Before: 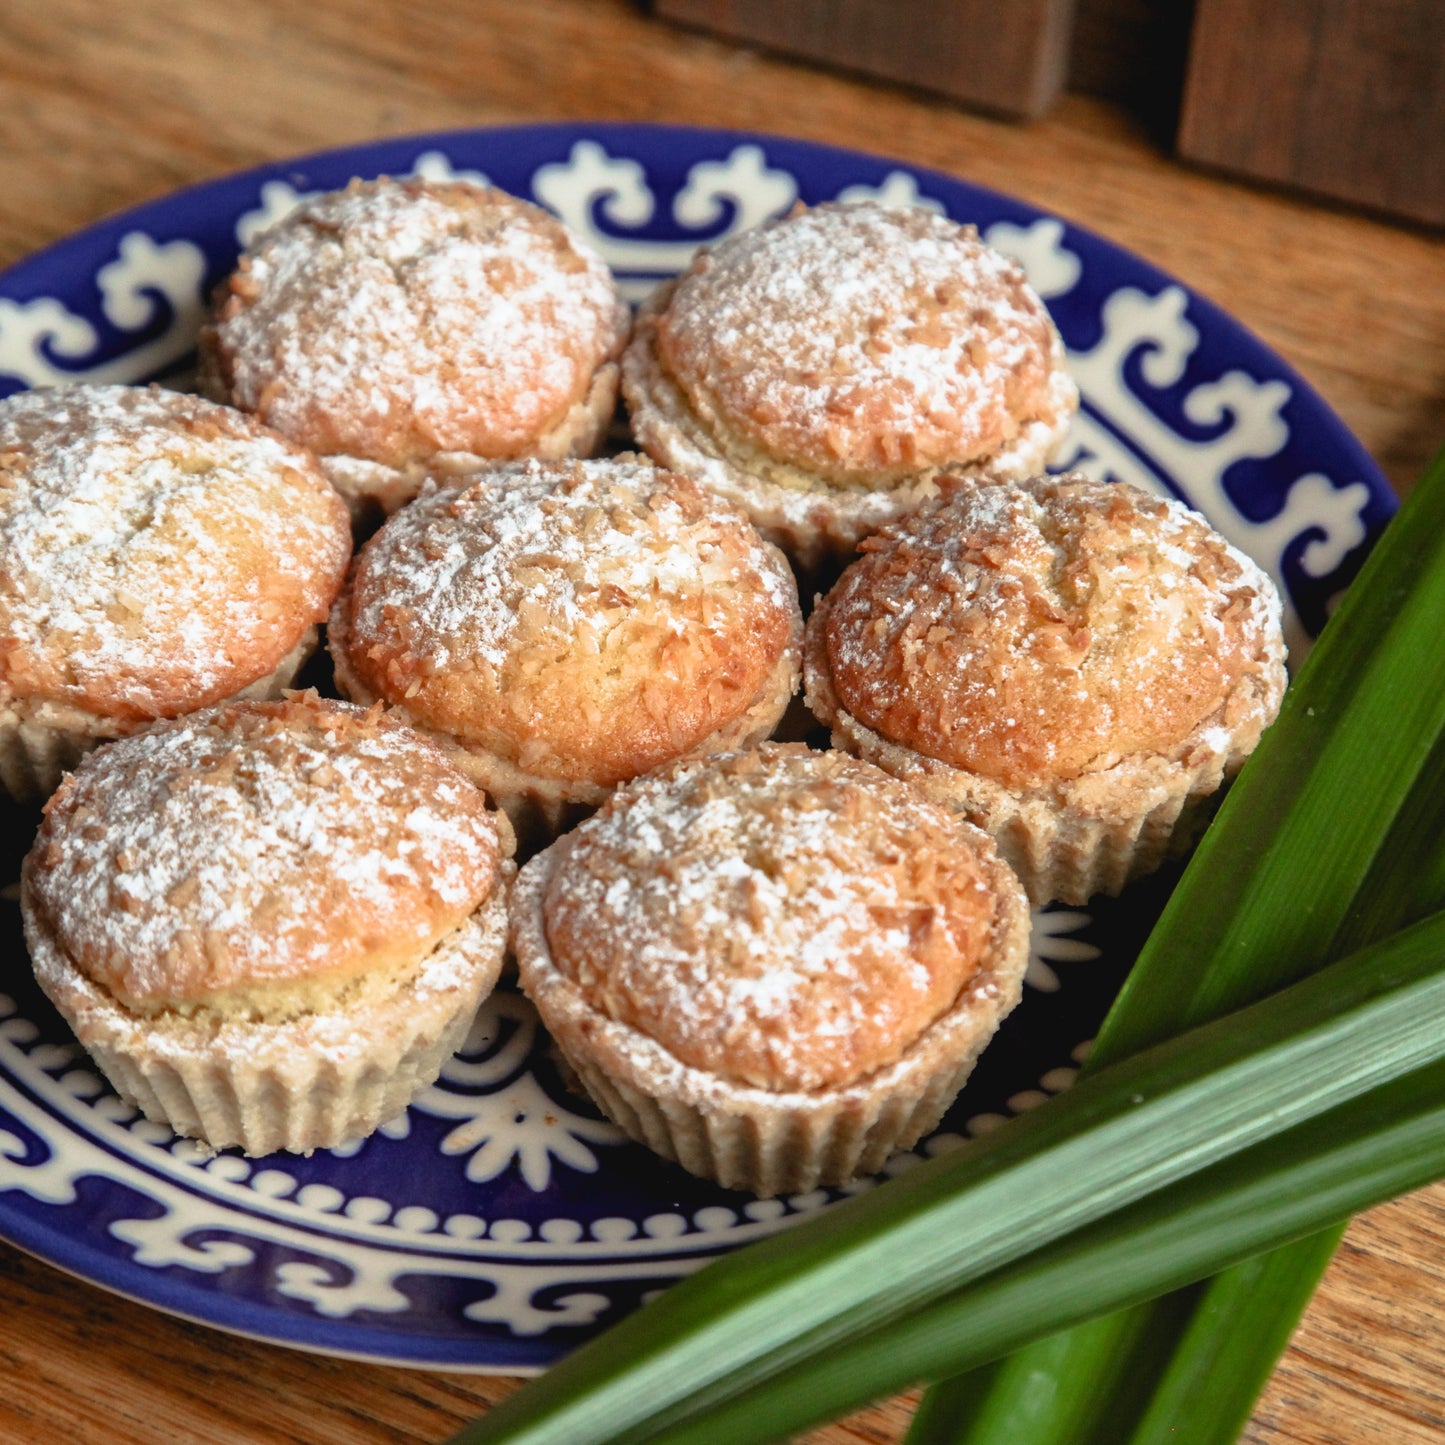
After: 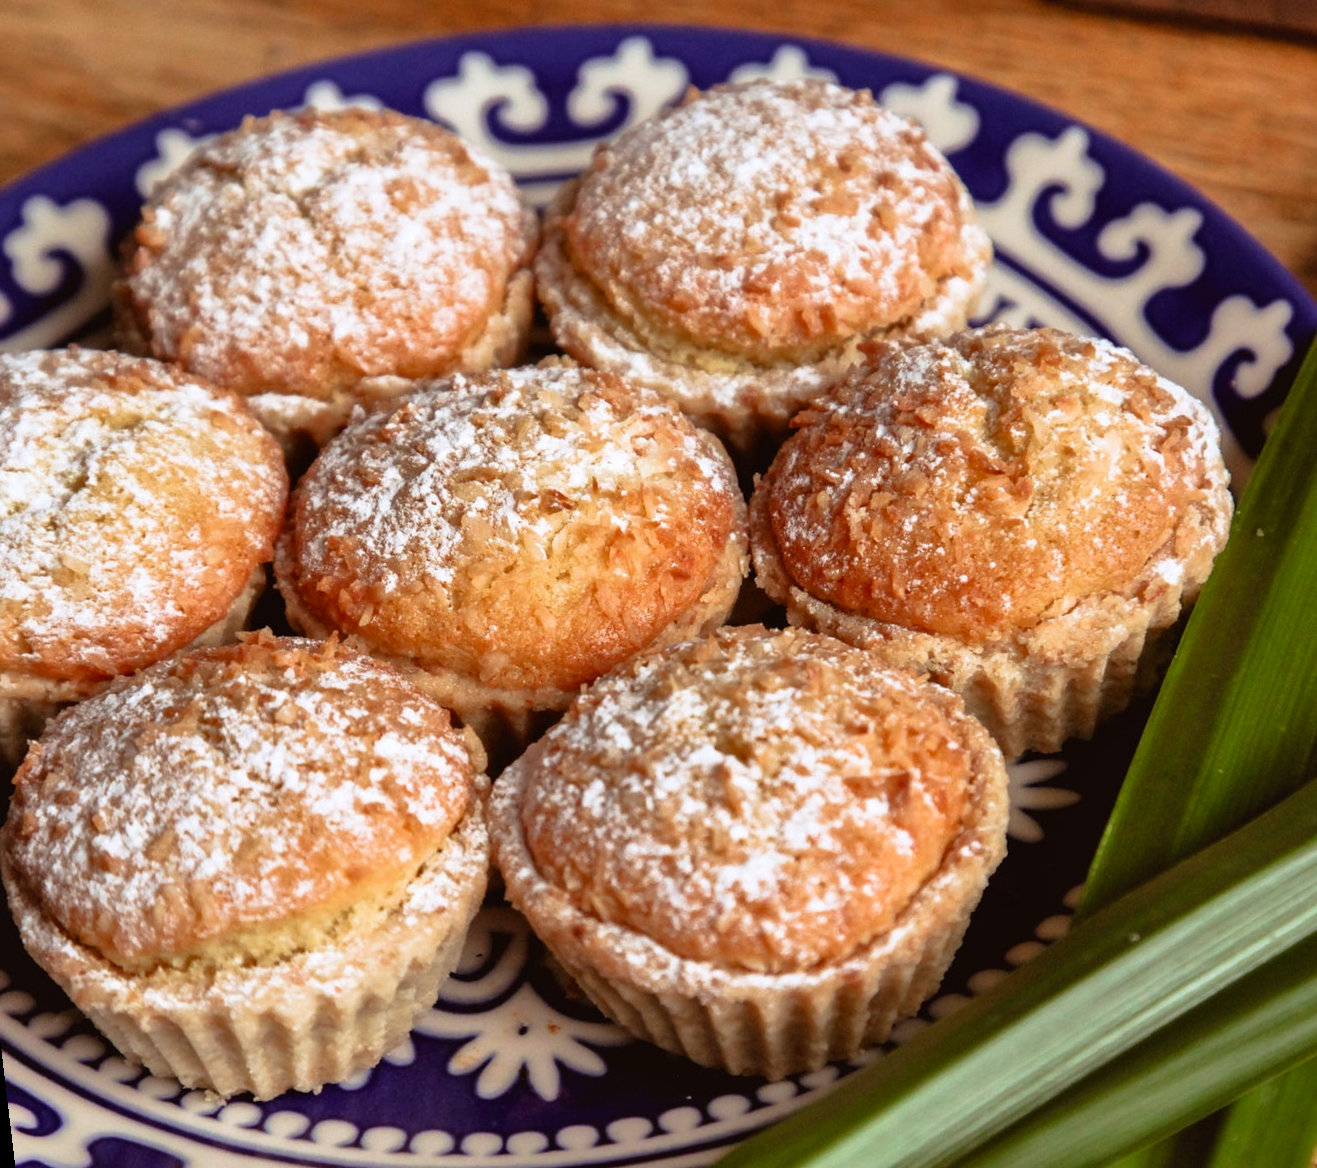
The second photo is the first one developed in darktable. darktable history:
shadows and highlights: soften with gaussian
crop: left 7.856%, top 11.836%, right 10.12%, bottom 15.387%
rotate and perspective: rotation -6.83°, automatic cropping off
rgb levels: mode RGB, independent channels, levels [[0, 0.5, 1], [0, 0.521, 1], [0, 0.536, 1]]
white balance: red 1.004, blue 1.024
